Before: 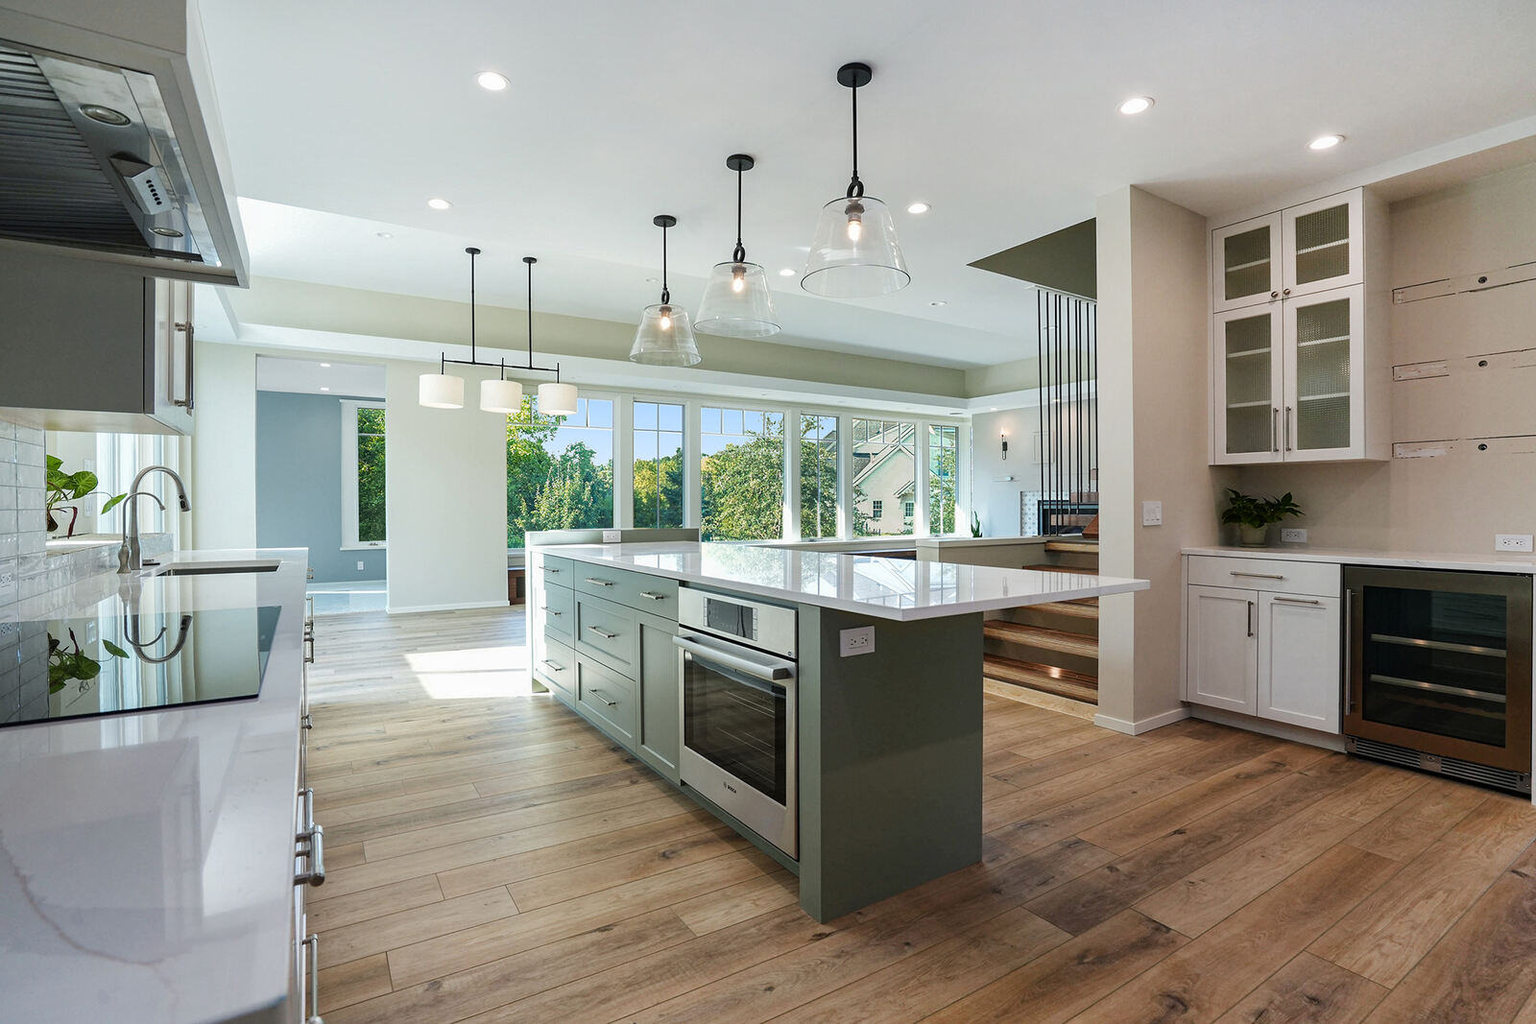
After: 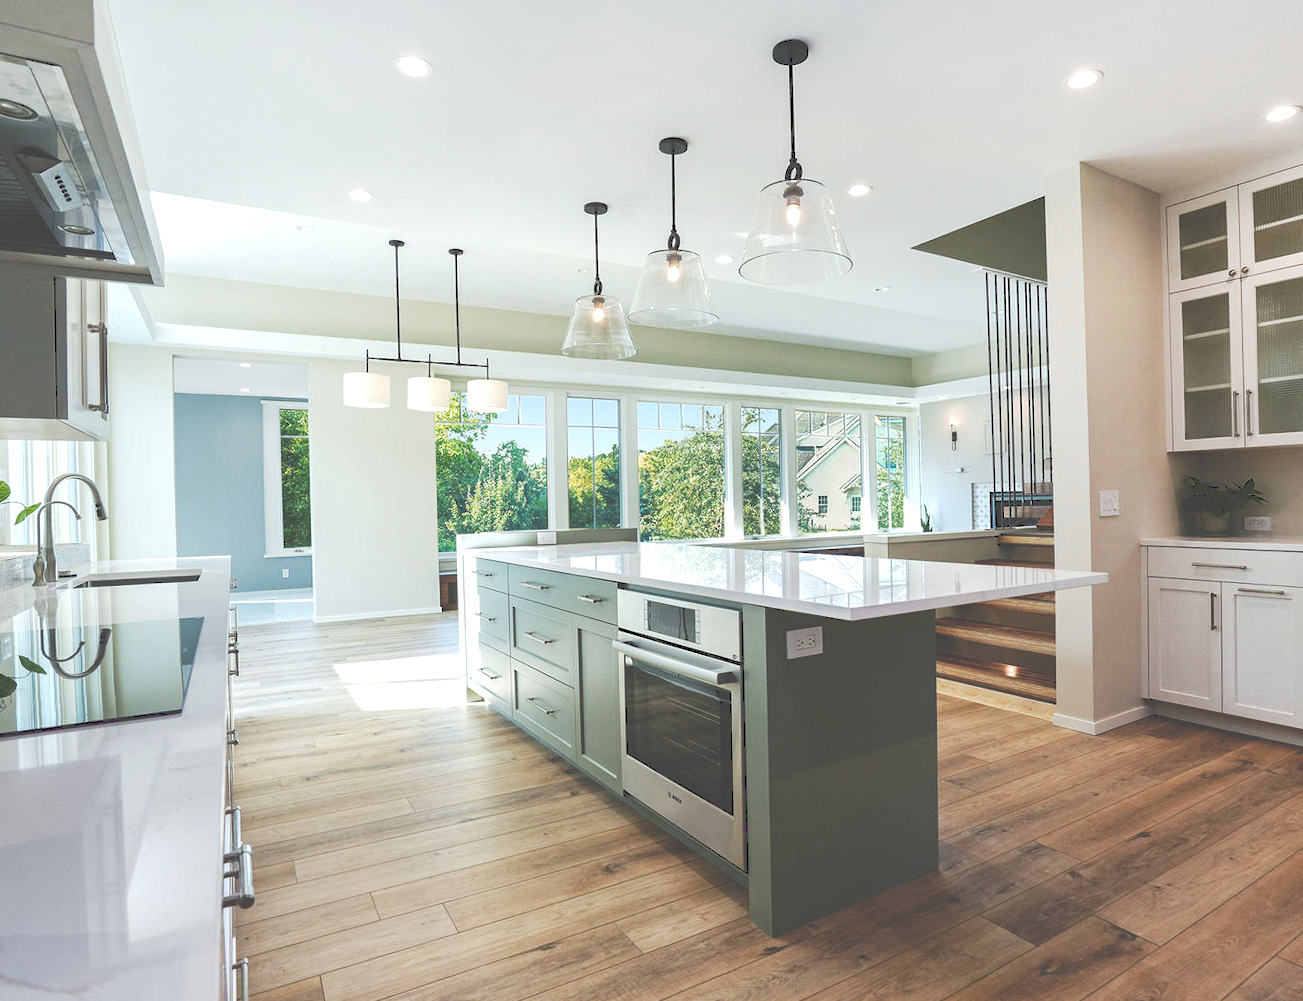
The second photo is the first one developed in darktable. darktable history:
tone curve: curves: ch0 [(0, 0) (0.003, 0.273) (0.011, 0.276) (0.025, 0.276) (0.044, 0.28) (0.069, 0.283) (0.1, 0.288) (0.136, 0.293) (0.177, 0.302) (0.224, 0.321) (0.277, 0.349) (0.335, 0.393) (0.399, 0.448) (0.468, 0.51) (0.543, 0.589) (0.623, 0.677) (0.709, 0.761) (0.801, 0.839) (0.898, 0.909) (1, 1)], preserve colors none
exposure: exposure 0.297 EV, compensate highlight preservation false
crop and rotate: angle 1.08°, left 4.475%, top 0.974%, right 11.807%, bottom 2.546%
